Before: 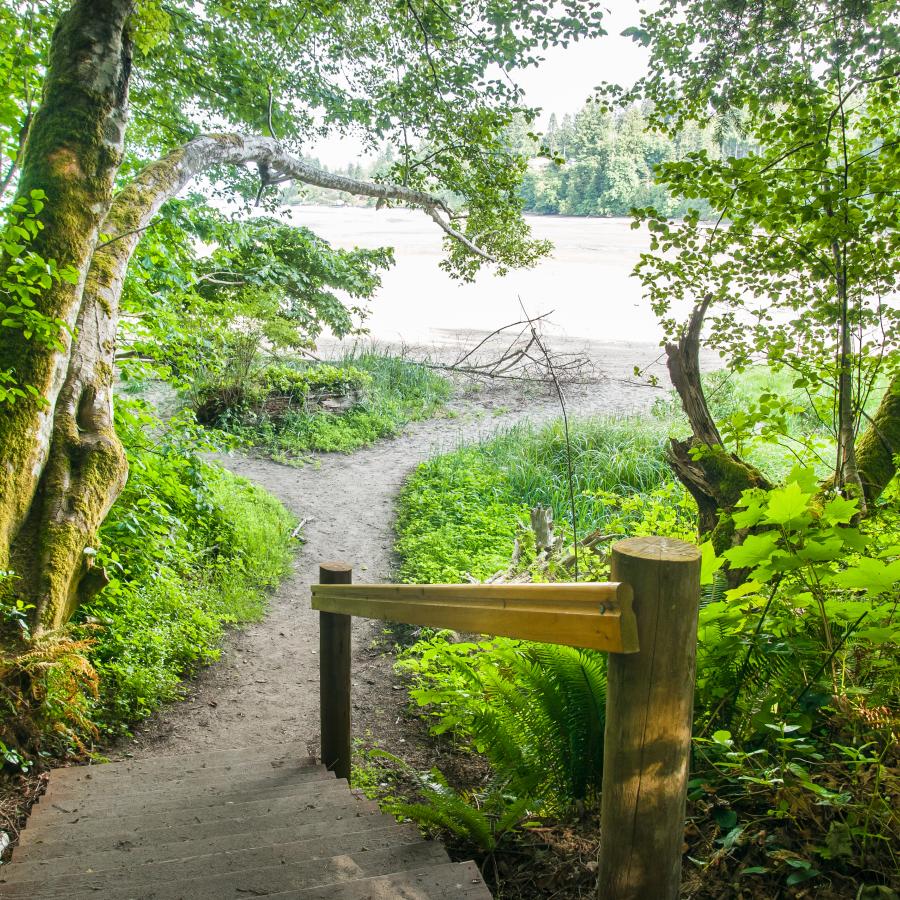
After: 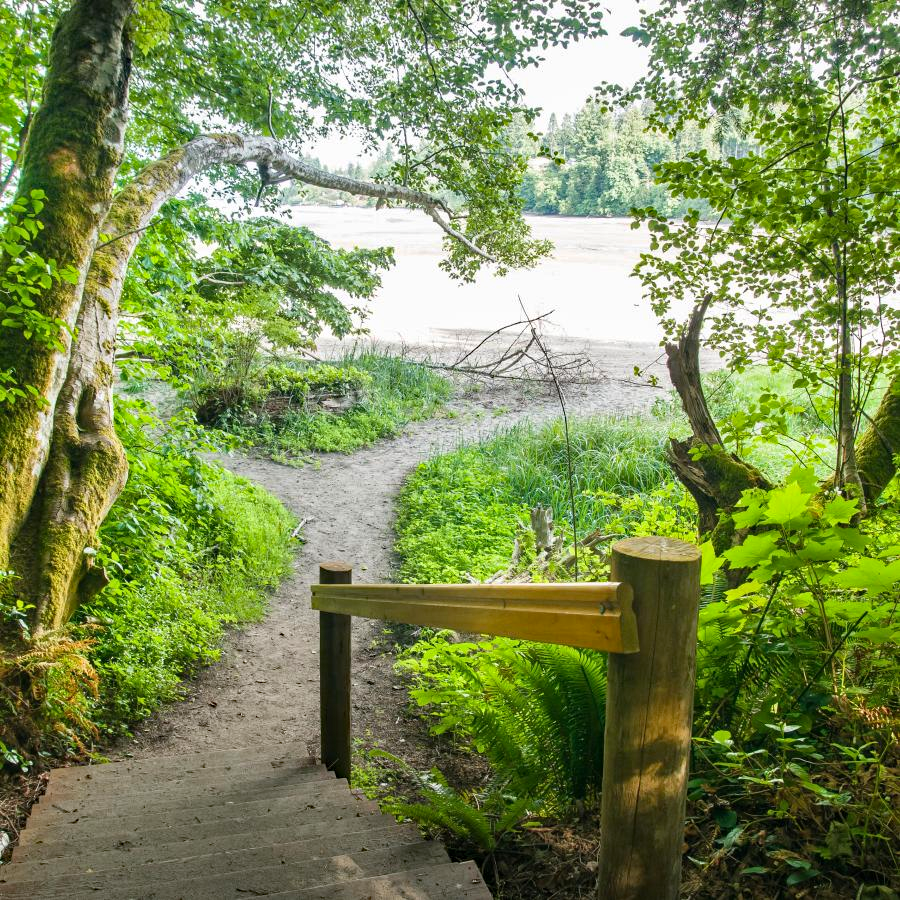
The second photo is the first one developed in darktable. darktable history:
haze removal: strength 0.299, distance 0.252, compatibility mode true, adaptive false
